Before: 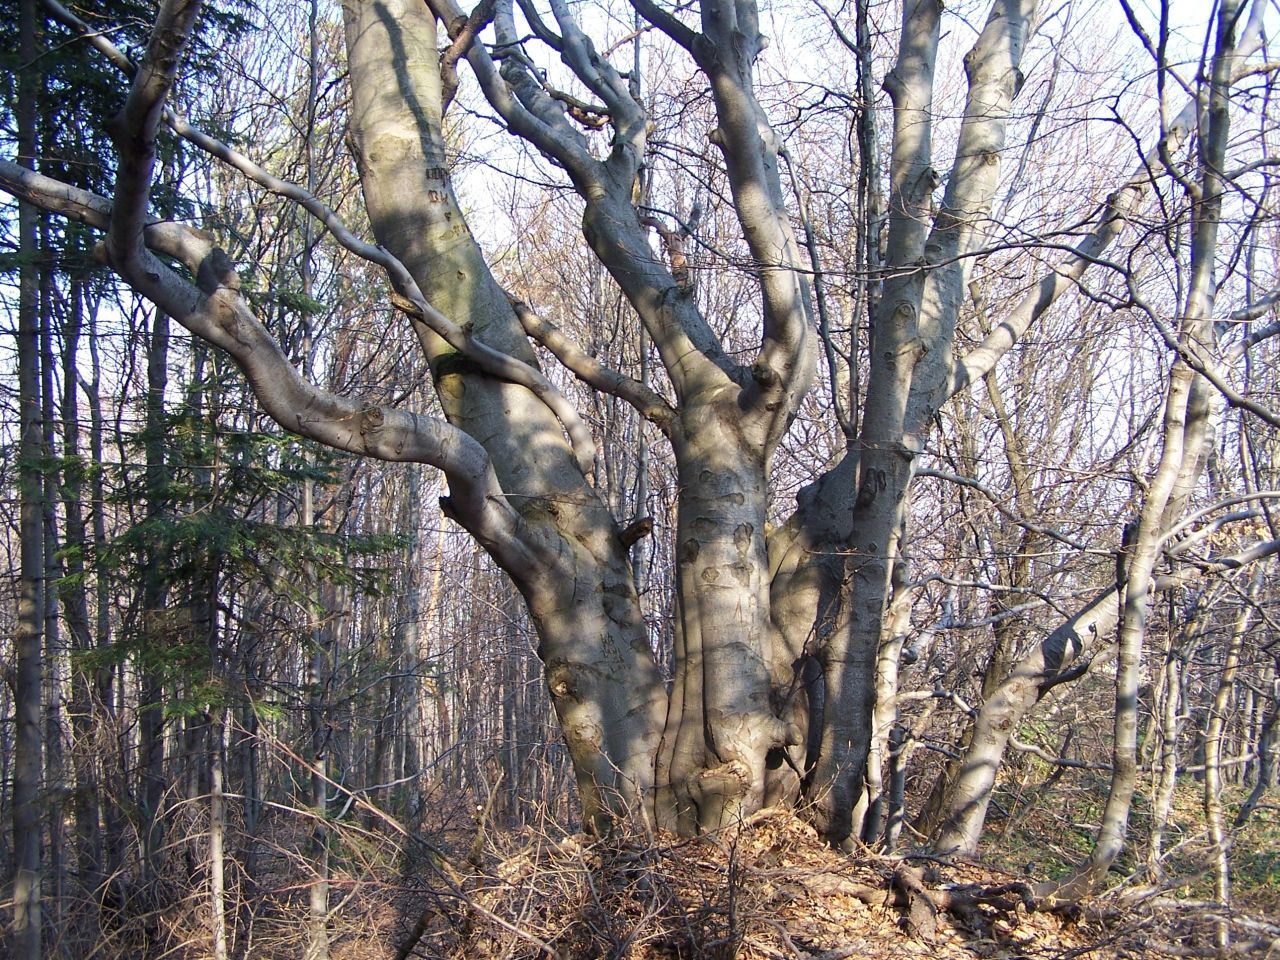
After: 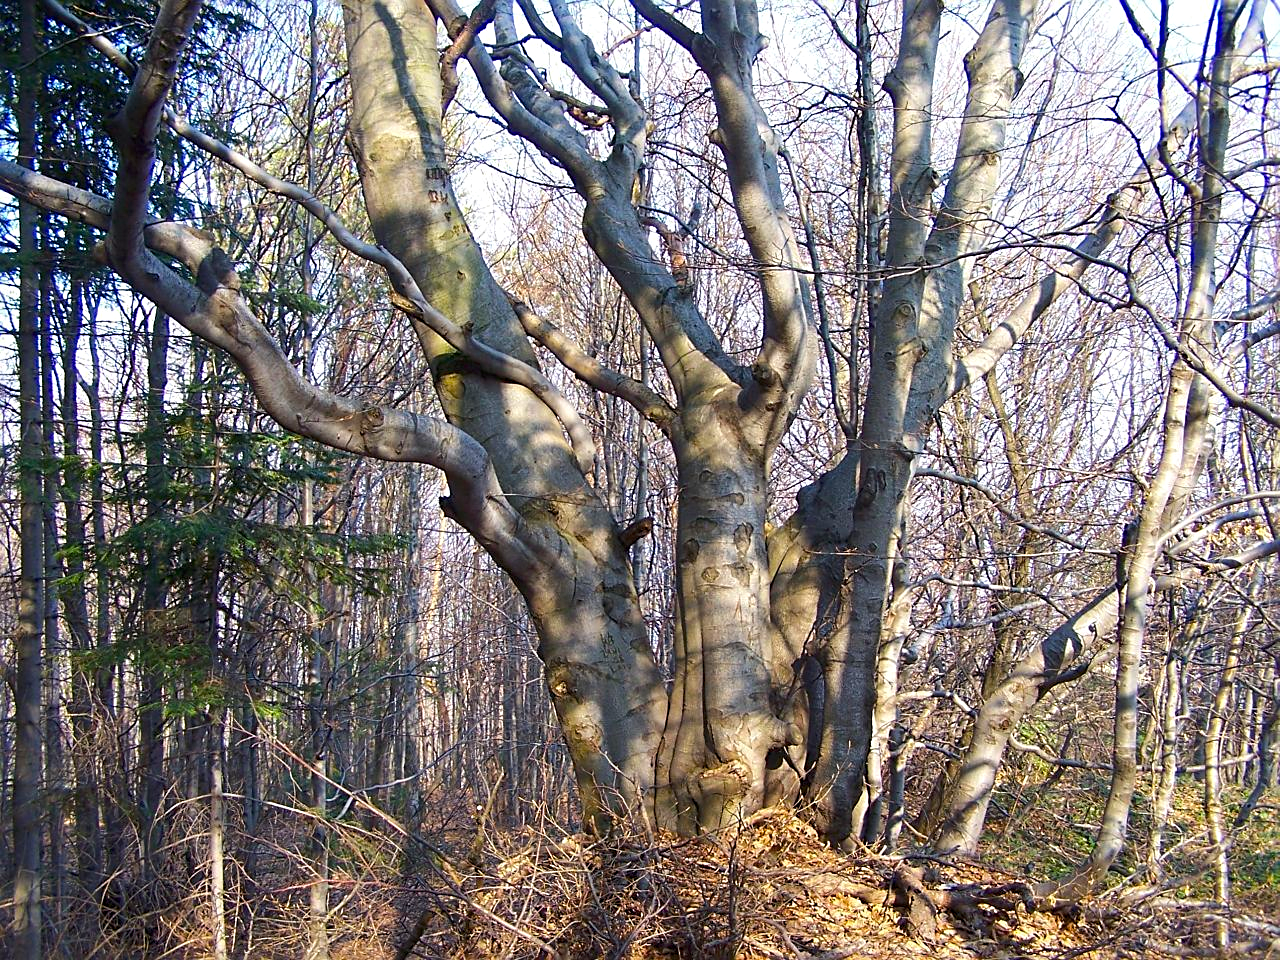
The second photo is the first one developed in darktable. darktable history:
color balance rgb: linear chroma grading › global chroma 14.729%, perceptual saturation grading › global saturation 19.698%, perceptual brilliance grading › highlights 8.239%, perceptual brilliance grading › mid-tones 4.418%, perceptual brilliance grading › shadows 1.671%, contrast -9.83%
sharpen: on, module defaults
contrast brightness saturation: contrast 0.035, brightness -0.036
